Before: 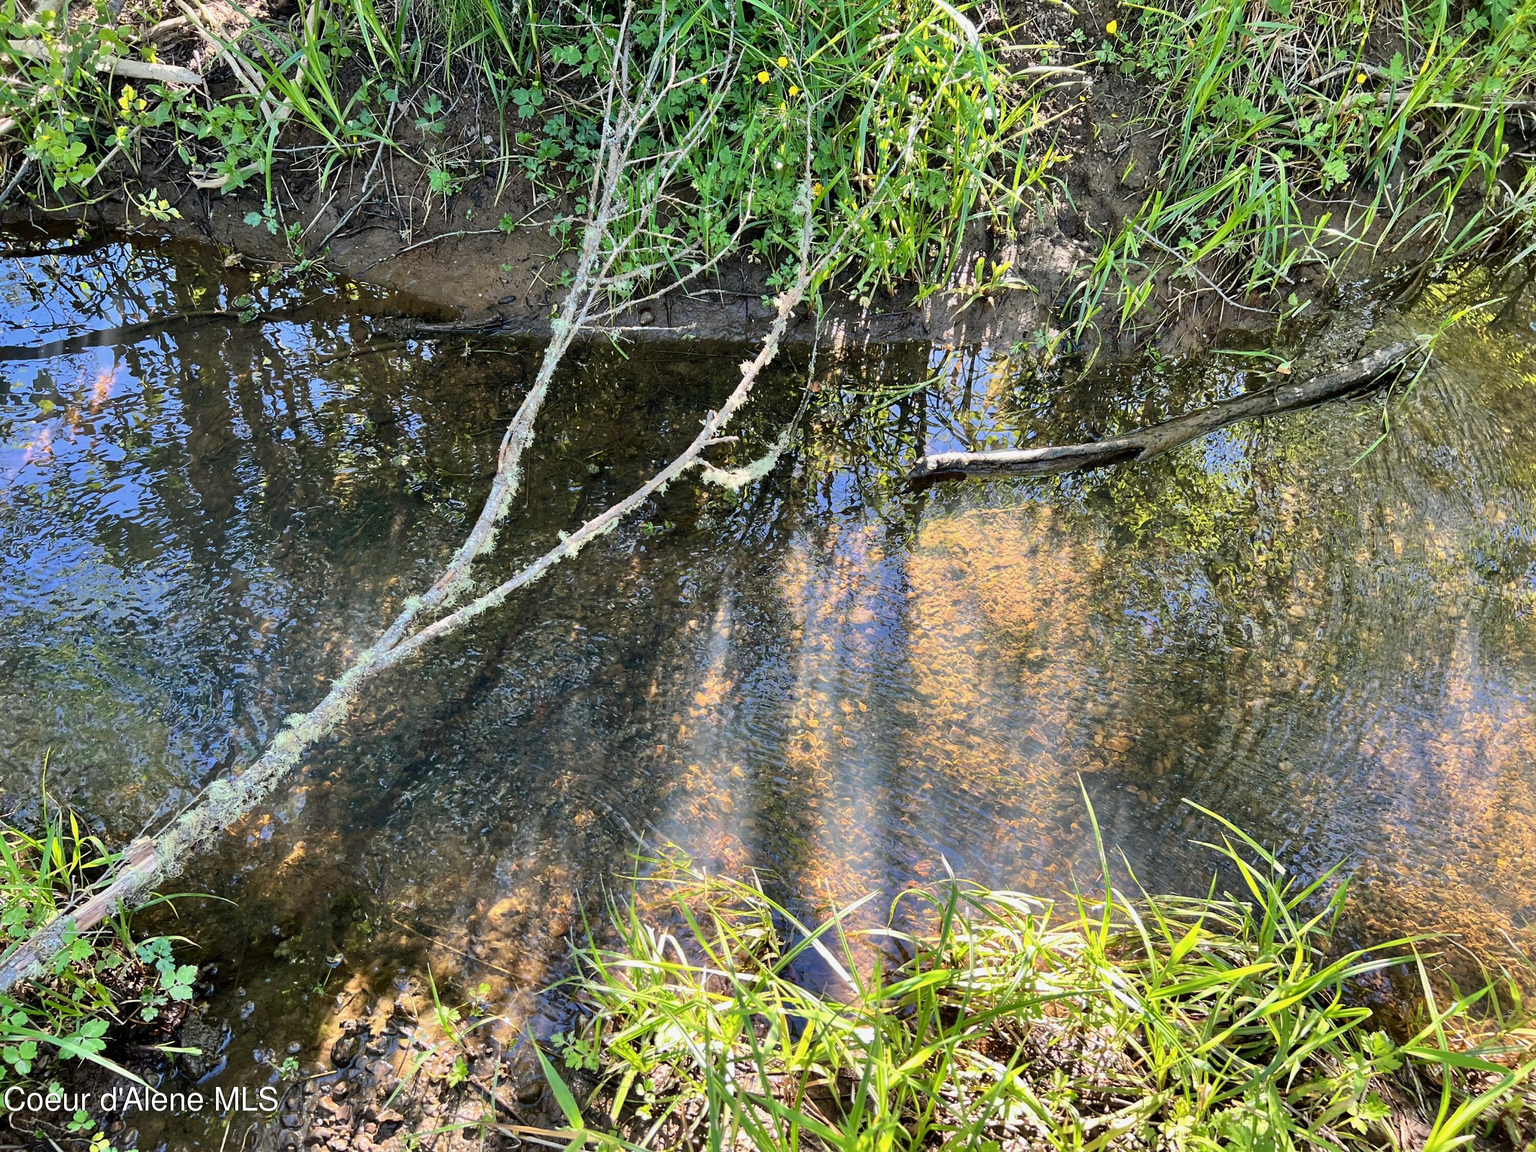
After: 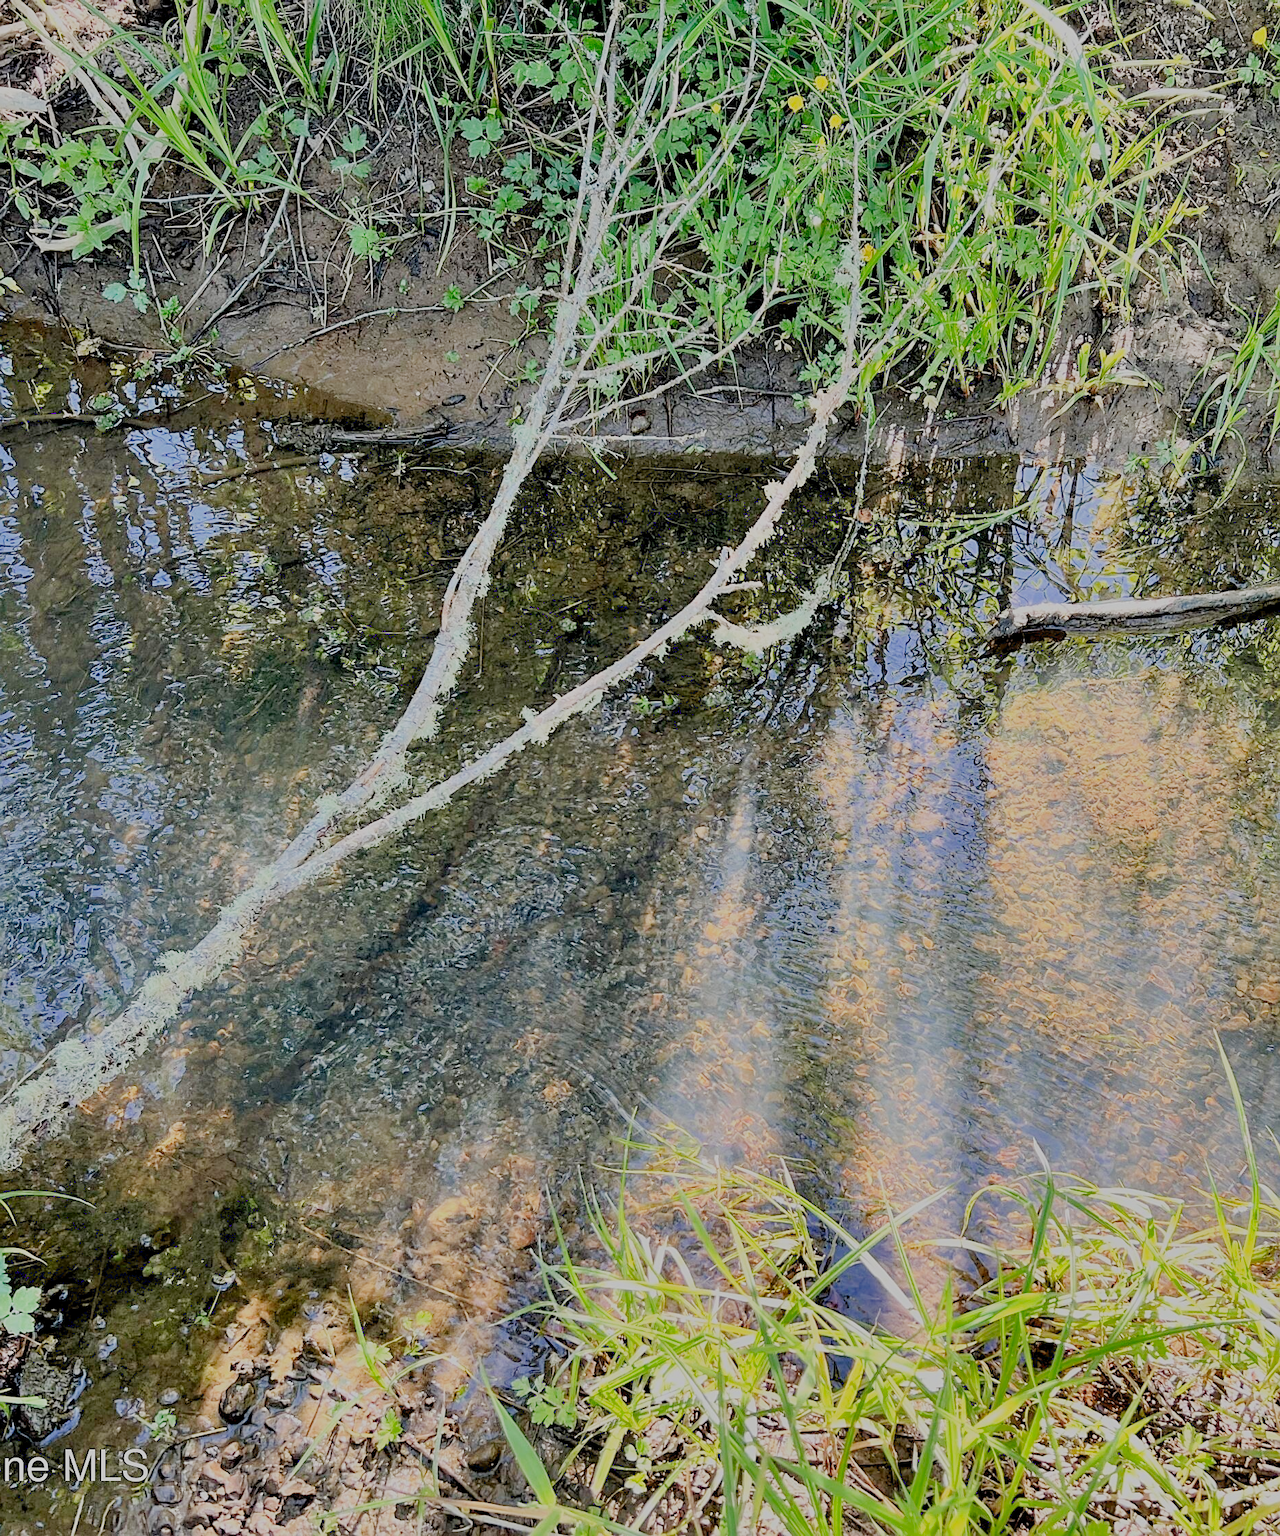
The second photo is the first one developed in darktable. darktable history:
tone curve: curves: ch0 [(0.003, 0) (0.066, 0.031) (0.163, 0.112) (0.264, 0.238) (0.395, 0.408) (0.517, 0.56) (0.684, 0.734) (0.791, 0.814) (1, 1)]; ch1 [(0, 0) (0.164, 0.115) (0.337, 0.332) (0.39, 0.398) (0.464, 0.461) (0.501, 0.5) (0.507, 0.5) (0.534, 0.532) (0.577, 0.59) (0.652, 0.681) (0.733, 0.749) (0.811, 0.796) (1, 1)]; ch2 [(0, 0) (0.337, 0.382) (0.464, 0.476) (0.501, 0.5) (0.527, 0.54) (0.551, 0.565) (0.6, 0.59) (0.687, 0.675) (1, 1)], preserve colors none
sharpen: on, module defaults
crop: left 10.869%, right 26.578%
exposure: black level correction 0.001, exposure 0.499 EV, compensate highlight preservation false
shadows and highlights: shadows 47.32, highlights -41.62, soften with gaussian
contrast brightness saturation: contrast 0.095, brightness 0.01, saturation 0.023
filmic rgb: black relative exposure -13.85 EV, white relative exposure 7.99 EV, hardness 3.74, latitude 49.75%, contrast 0.517
